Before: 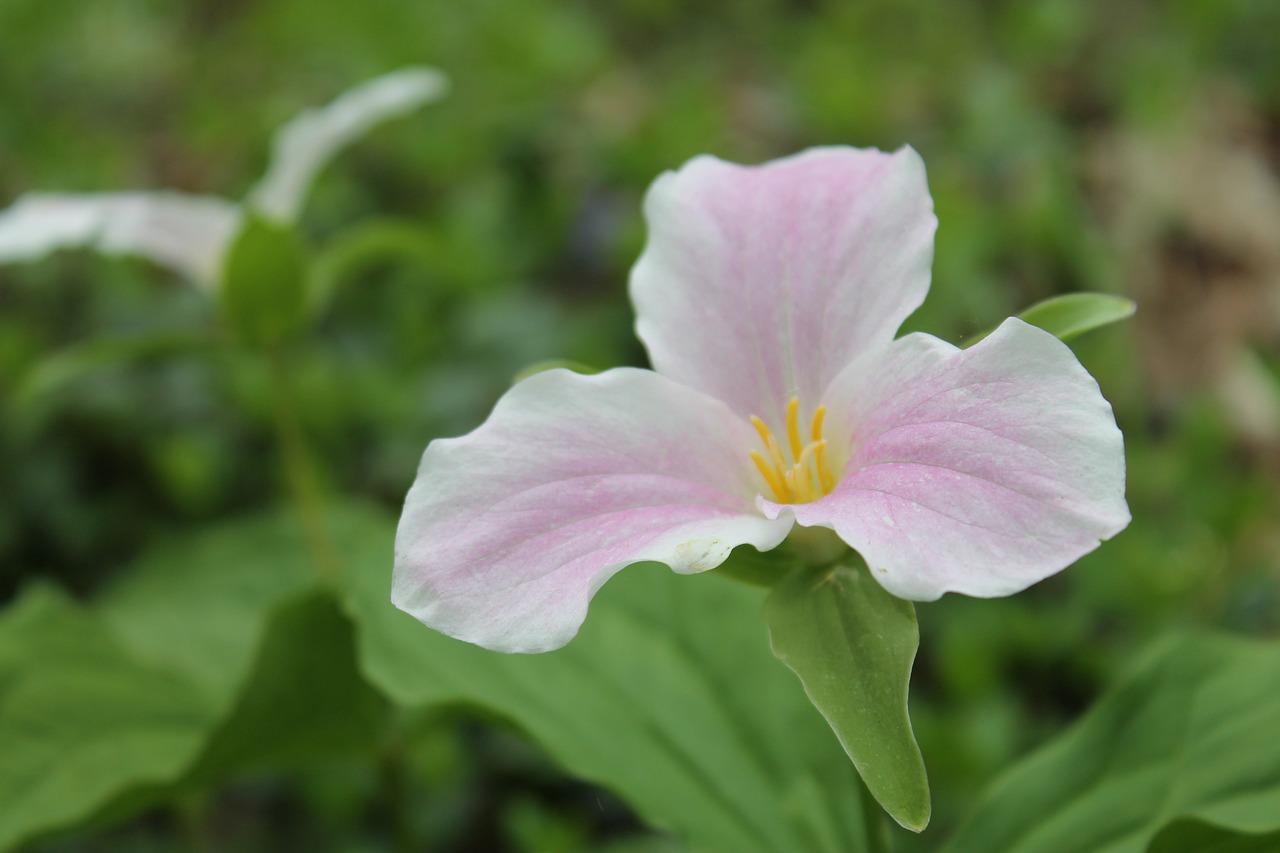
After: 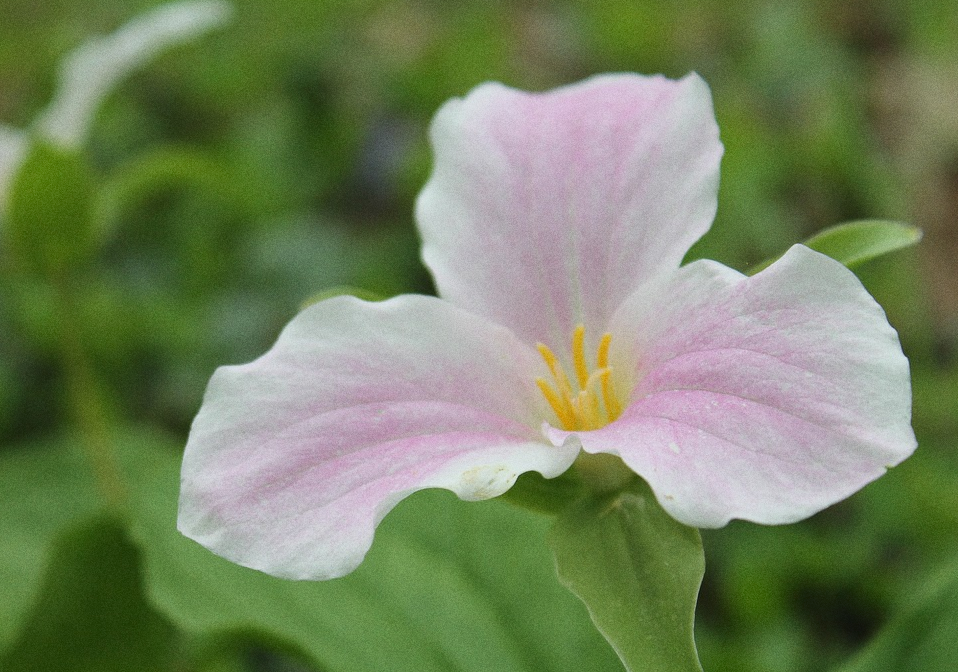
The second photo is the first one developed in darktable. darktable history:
grain: coarseness 0.09 ISO
fill light: on, module defaults
crop: left 16.768%, top 8.653%, right 8.362%, bottom 12.485%
